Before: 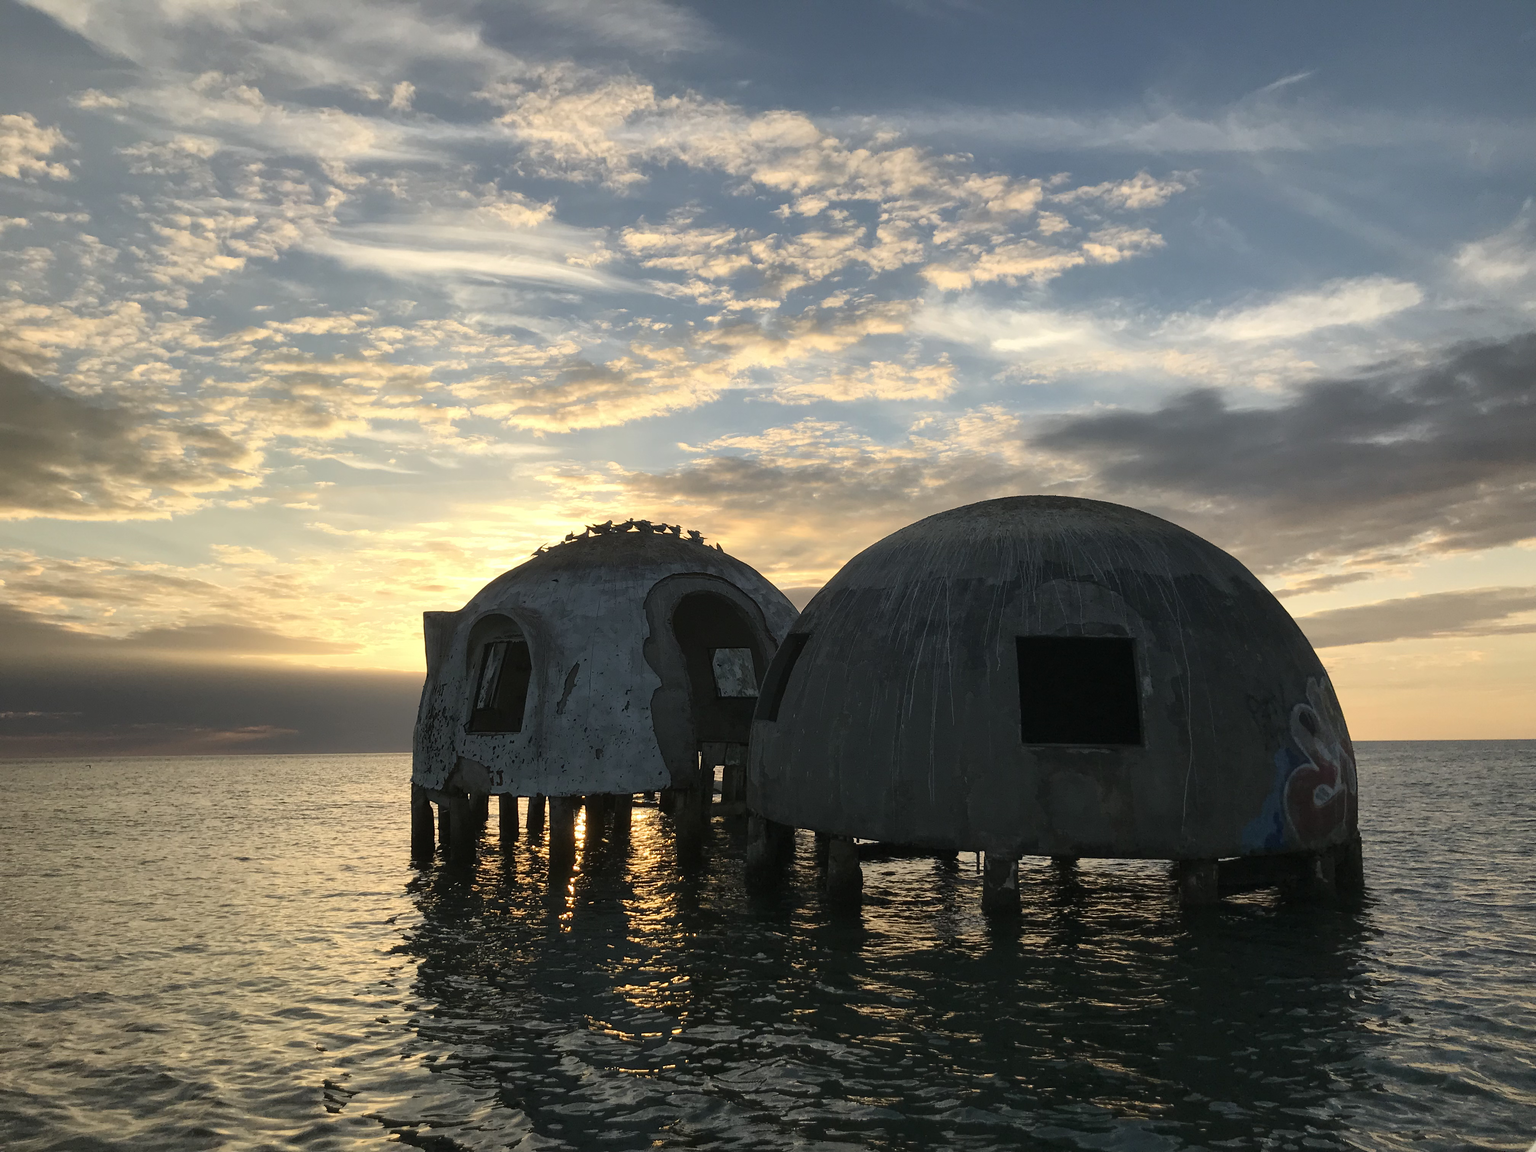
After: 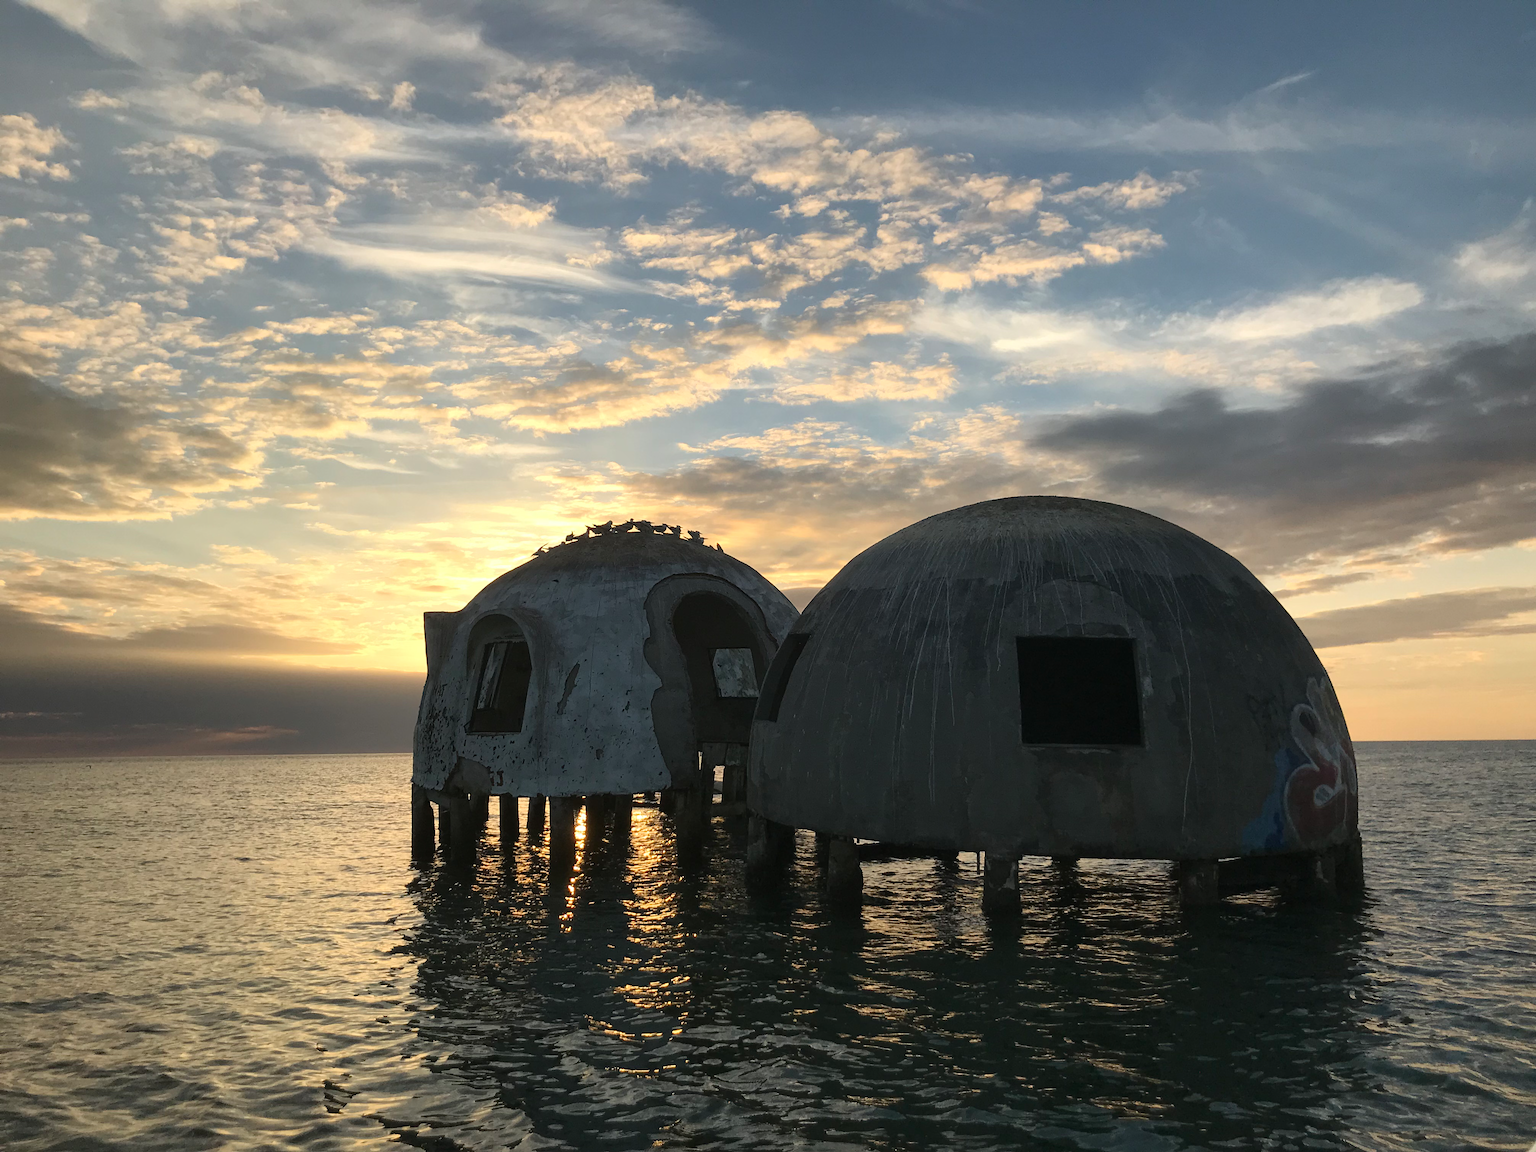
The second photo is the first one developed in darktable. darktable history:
rotate and perspective: crop left 0, crop top 0
tone equalizer: on, module defaults
